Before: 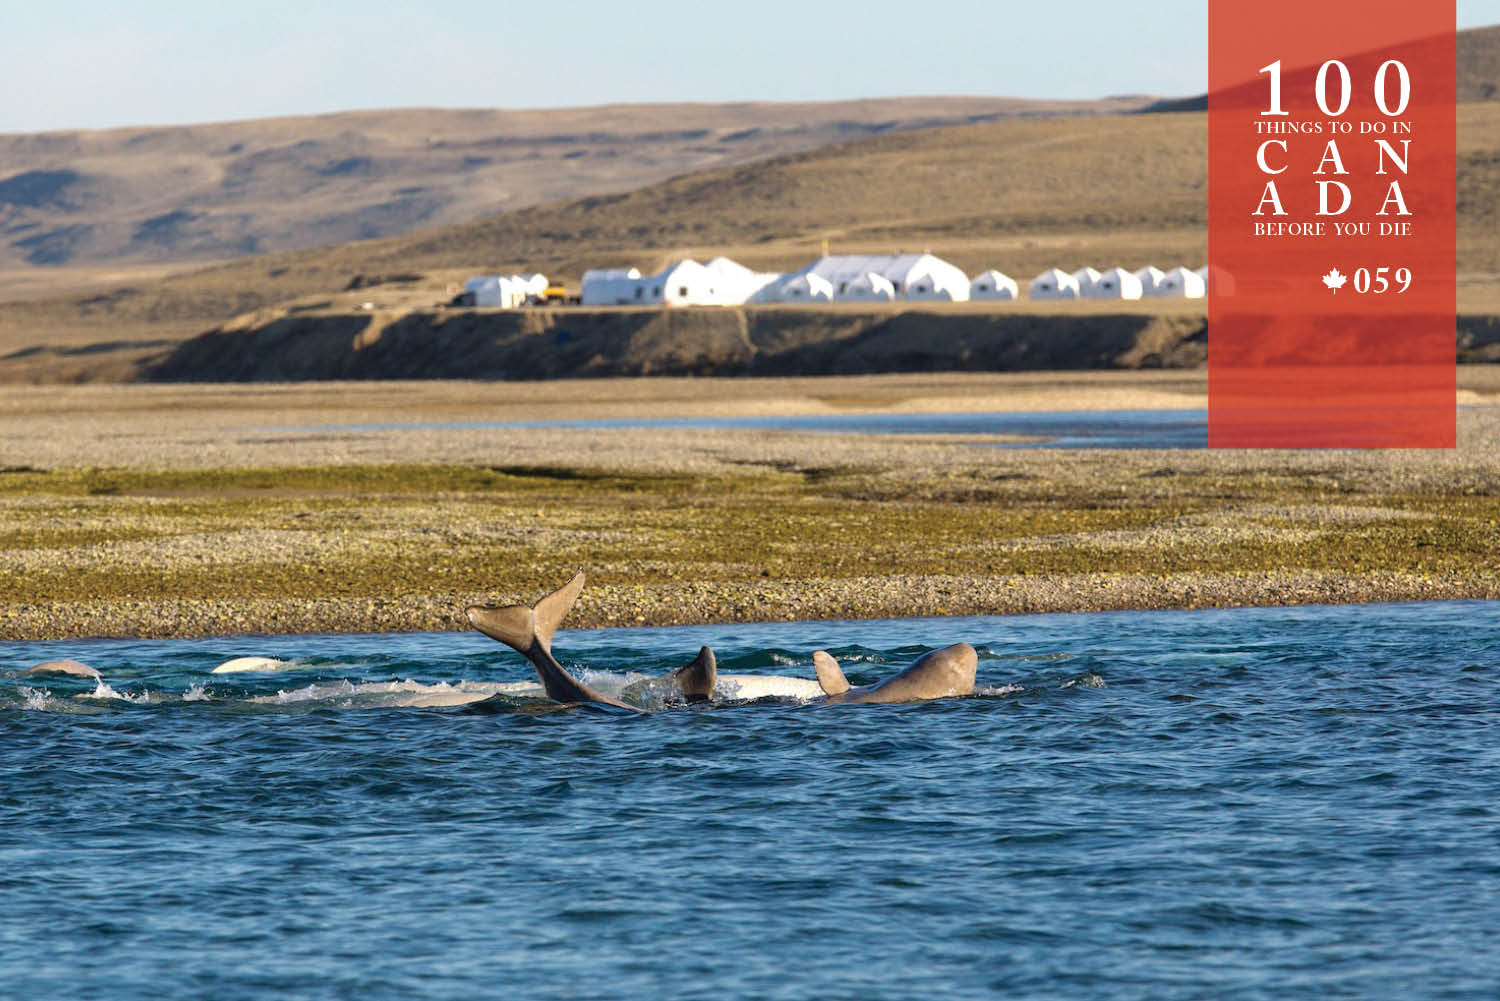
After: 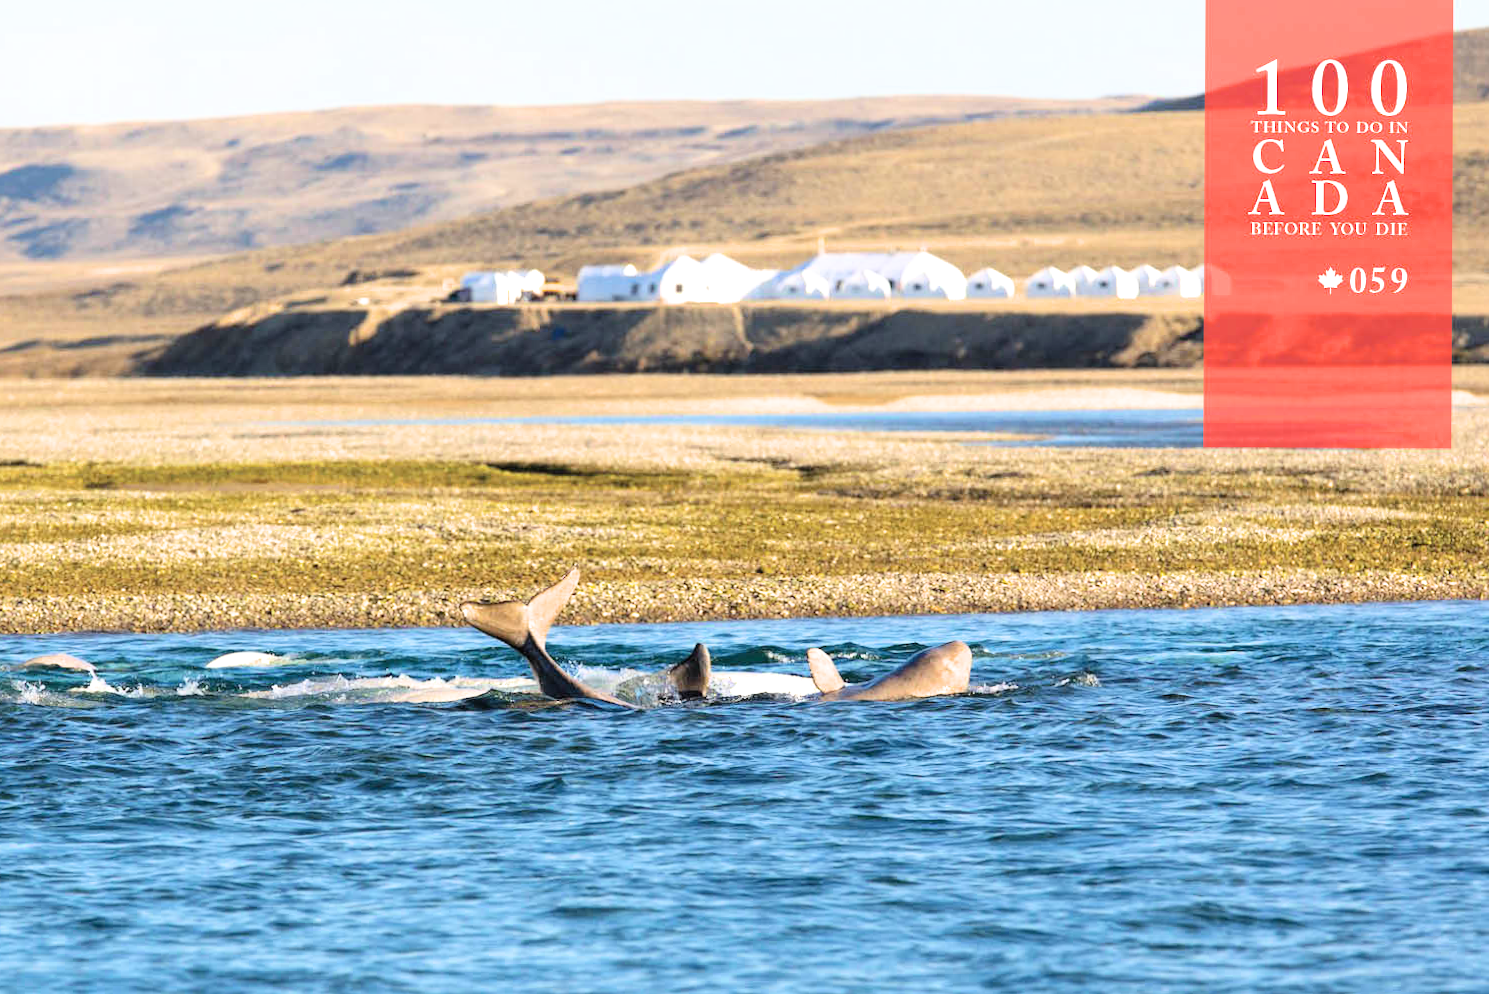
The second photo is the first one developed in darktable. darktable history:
crop and rotate: angle -0.26°
exposure: black level correction 0, exposure 1.199 EV, compensate highlight preservation false
filmic rgb: middle gray luminance 9.1%, black relative exposure -10.69 EV, white relative exposure 3.43 EV, threshold 3.01 EV, target black luminance 0%, hardness 5.98, latitude 59.49%, contrast 1.091, highlights saturation mix 4.23%, shadows ↔ highlights balance 29.54%, color science v6 (2022), enable highlight reconstruction true
